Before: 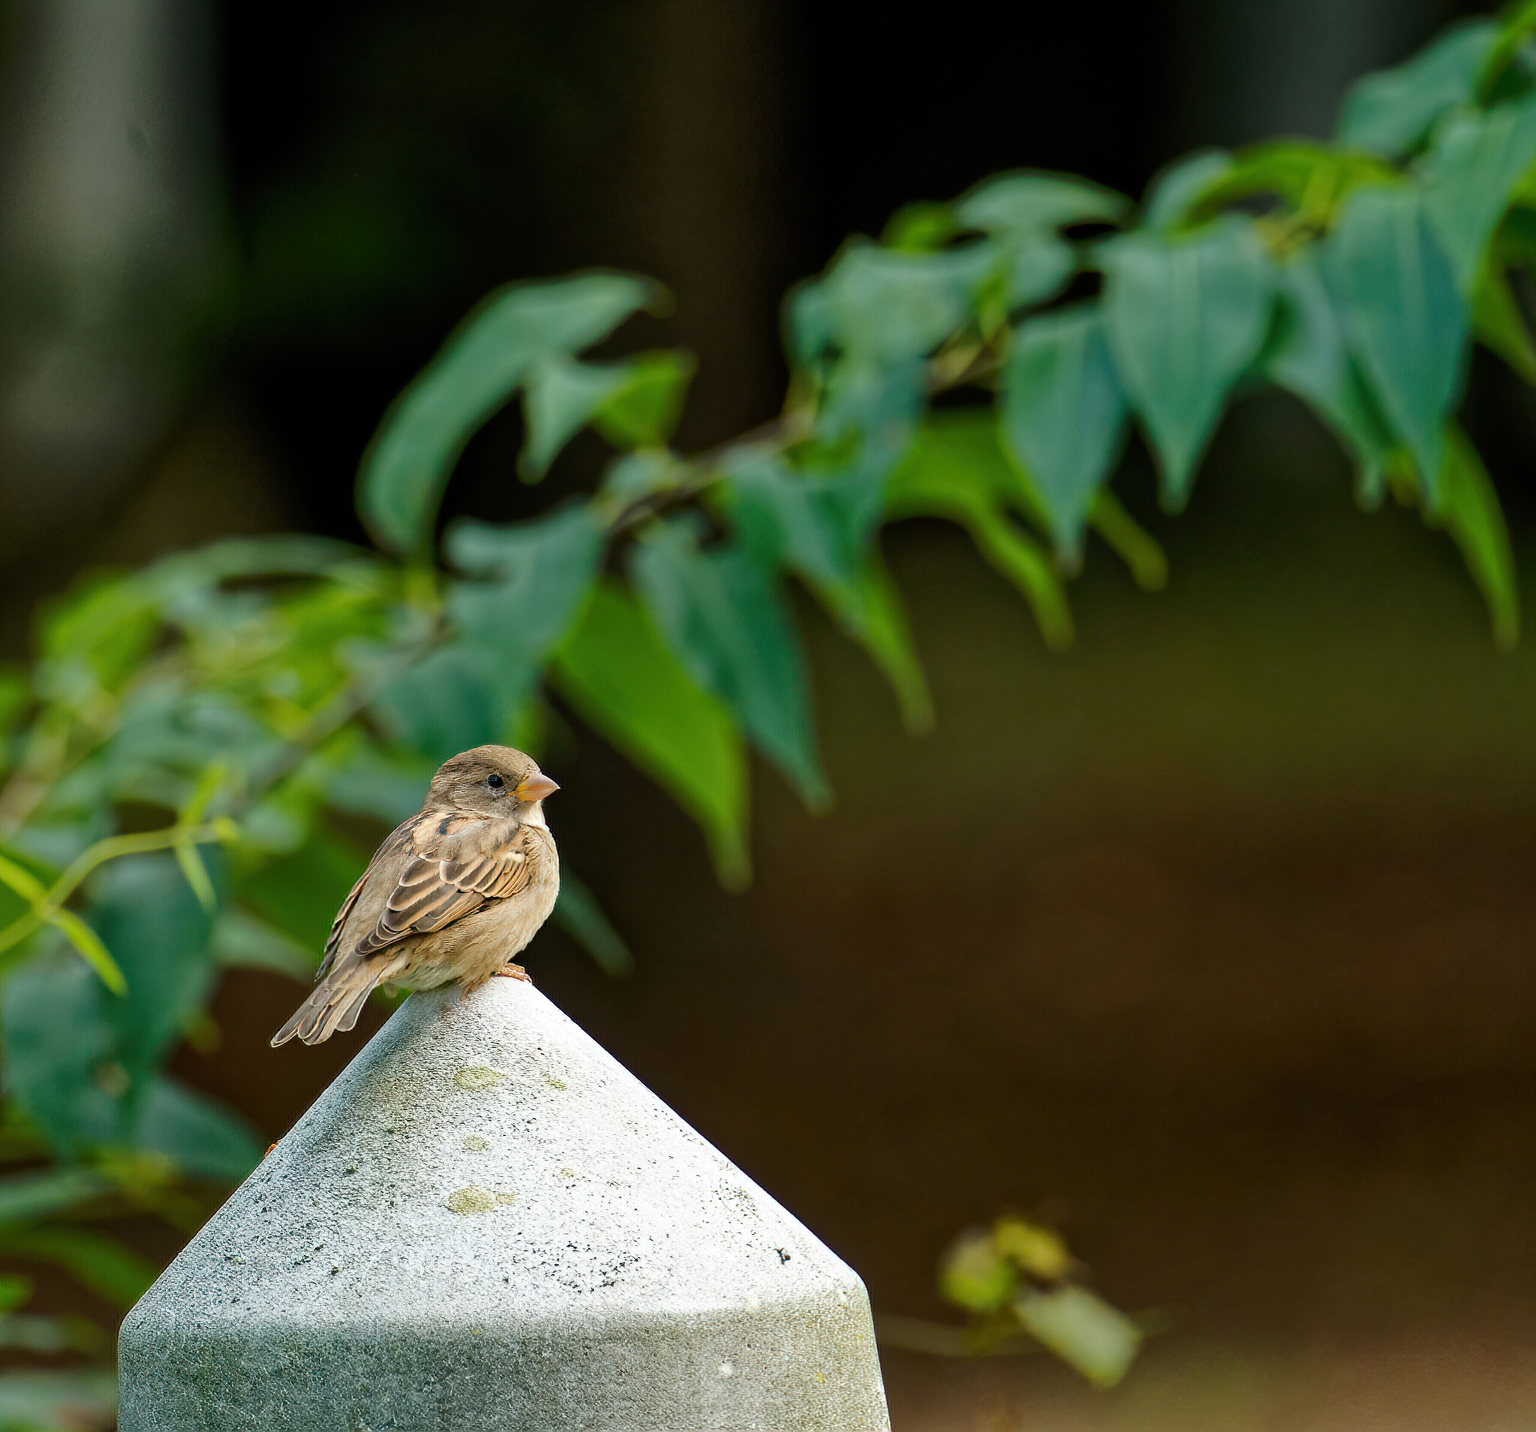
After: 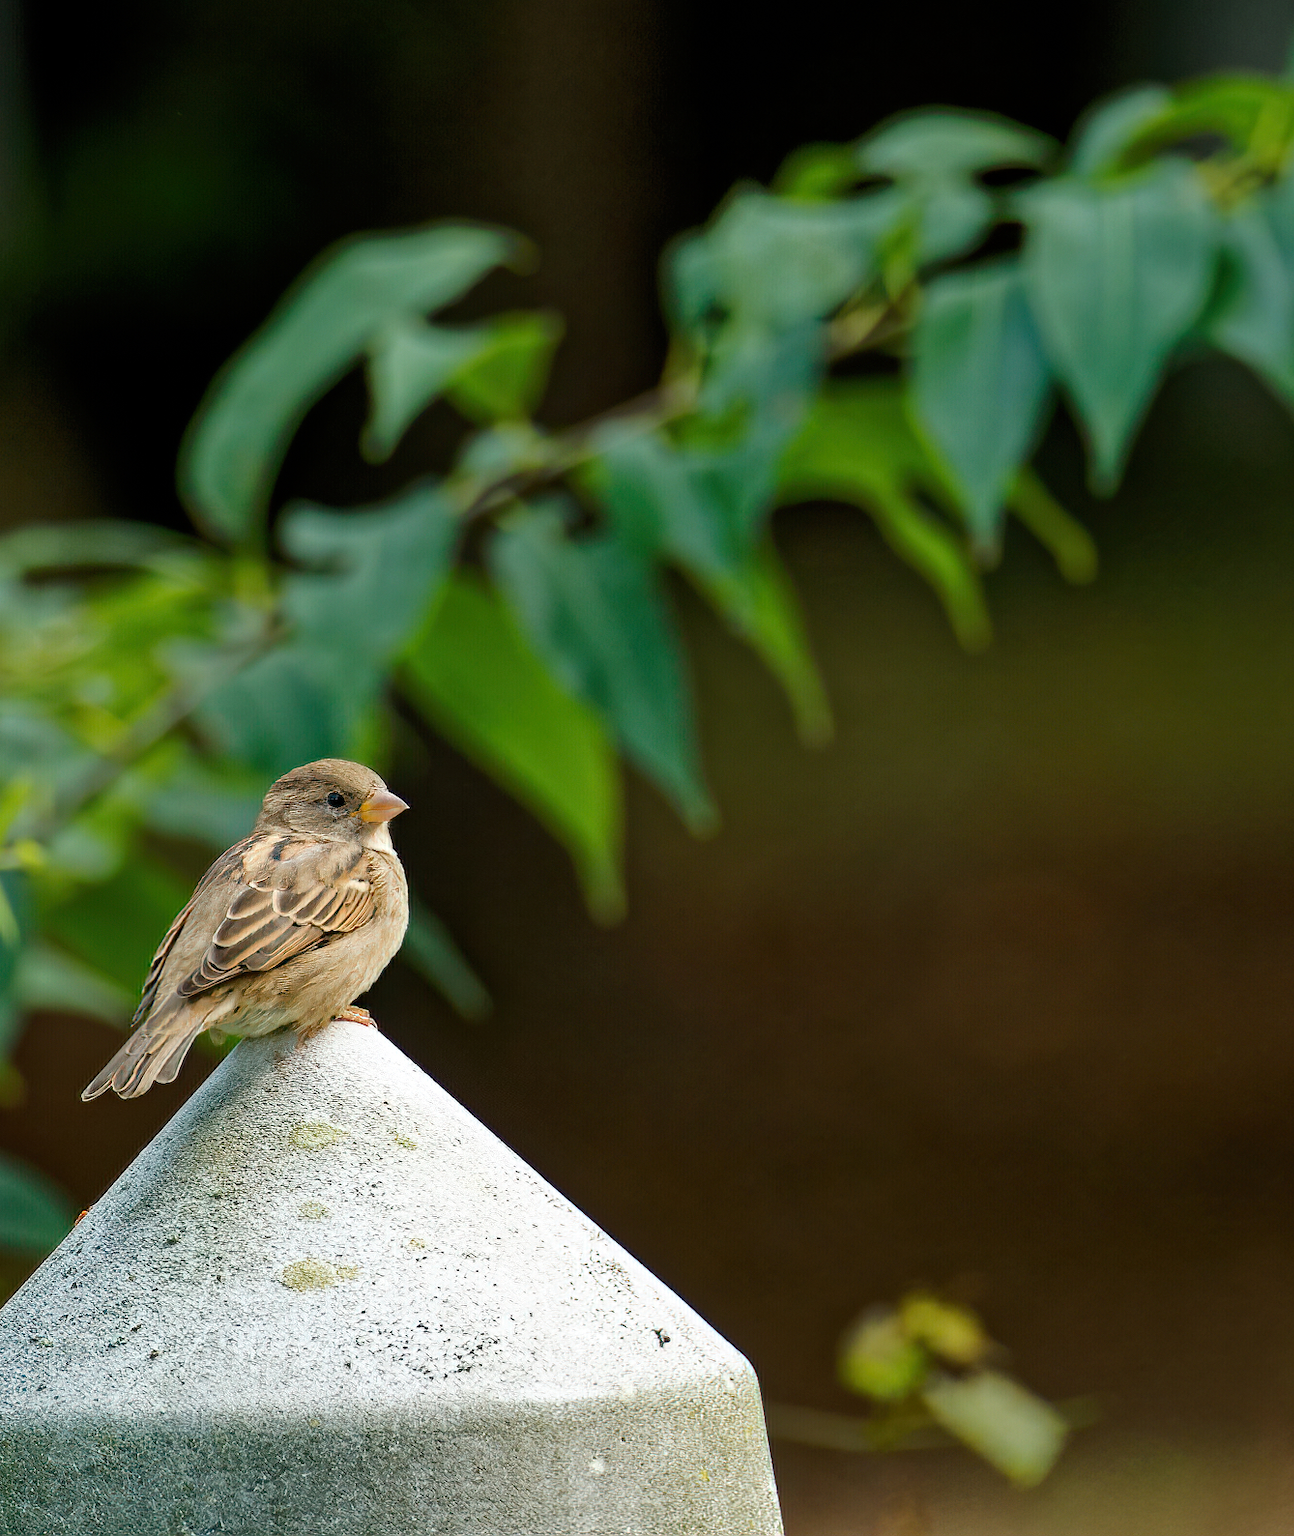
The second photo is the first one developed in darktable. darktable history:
crop and rotate: left 12.983%, top 5.276%, right 12.591%
tone equalizer: -8 EV -0.58 EV
